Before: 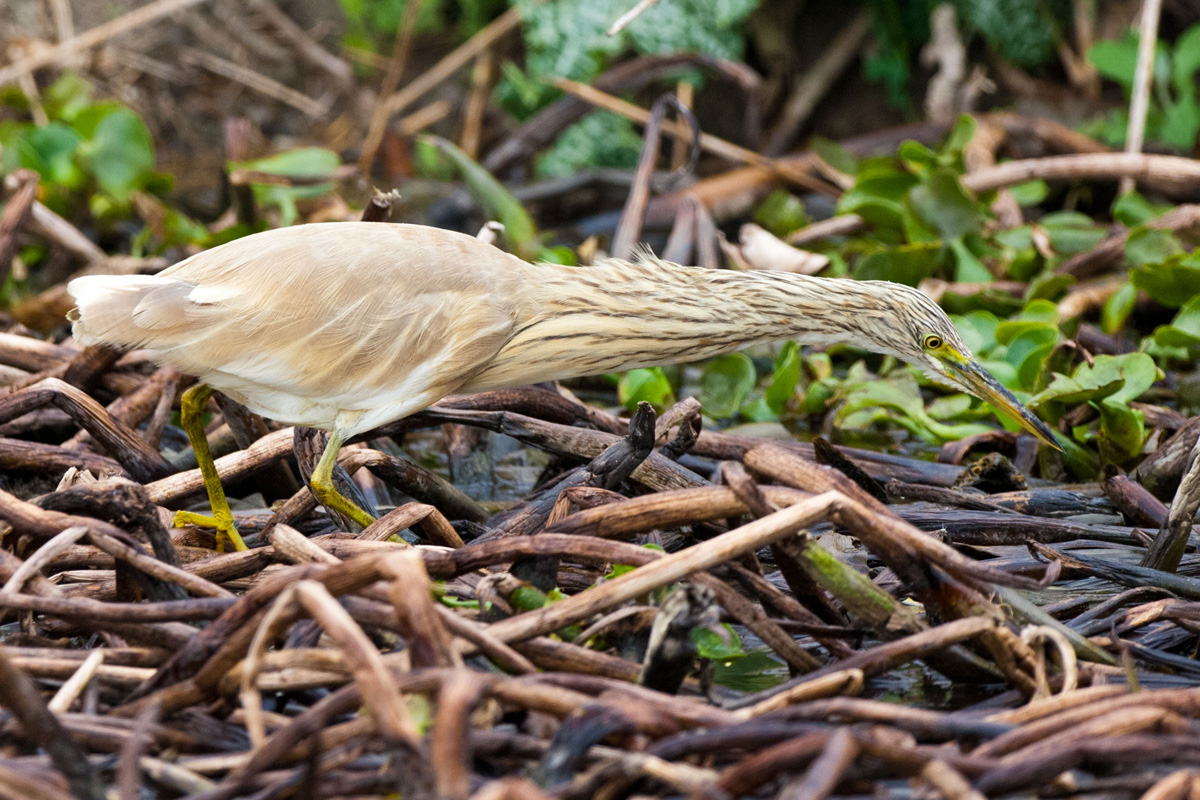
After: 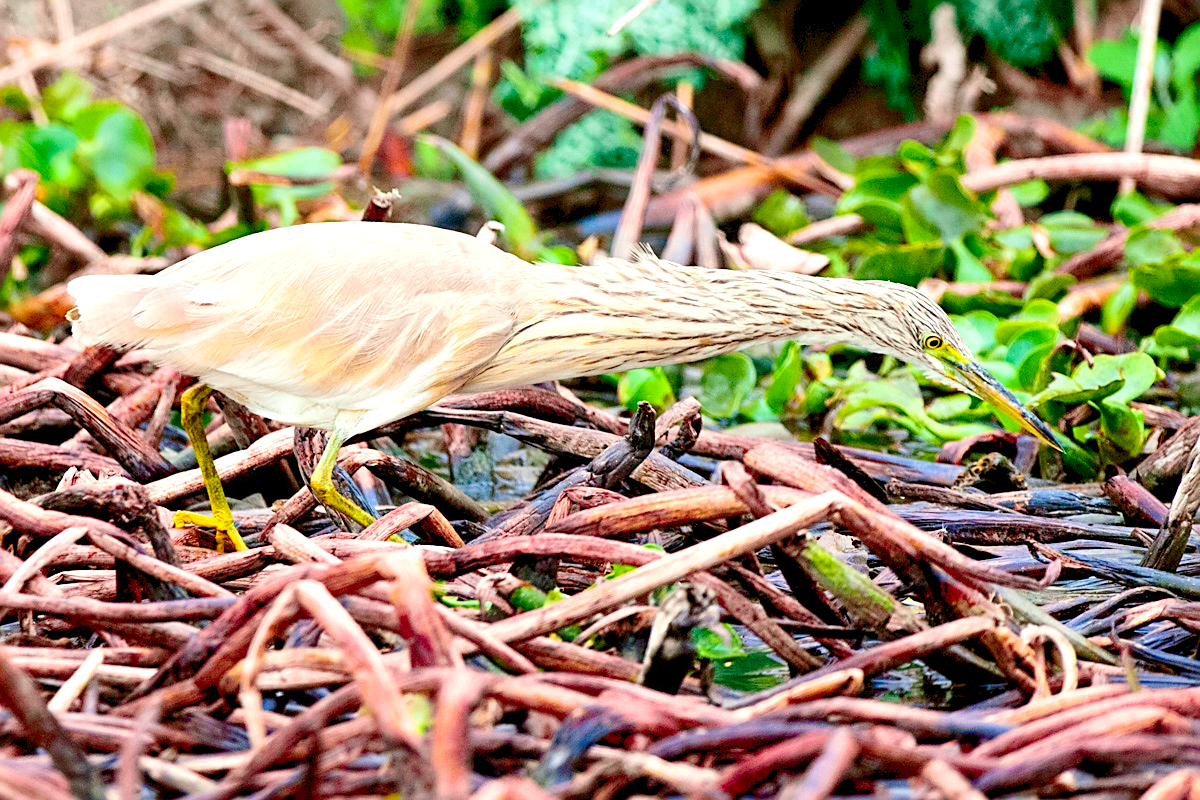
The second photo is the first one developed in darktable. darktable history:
sharpen: amount 0.589
tone curve: curves: ch0 [(0, 0) (0.068, 0.012) (0.183, 0.089) (0.341, 0.283) (0.547, 0.532) (0.828, 0.815) (1, 0.983)]; ch1 [(0, 0) (0.23, 0.166) (0.34, 0.308) (0.371, 0.337) (0.429, 0.411) (0.477, 0.462) (0.499, 0.498) (0.529, 0.537) (0.559, 0.582) (0.743, 0.798) (1, 1)]; ch2 [(0, 0) (0.431, 0.414) (0.498, 0.503) (0.524, 0.528) (0.568, 0.546) (0.6, 0.597) (0.634, 0.645) (0.728, 0.742) (1, 1)], color space Lab, independent channels, preserve colors none
levels: levels [0.008, 0.318, 0.836]
